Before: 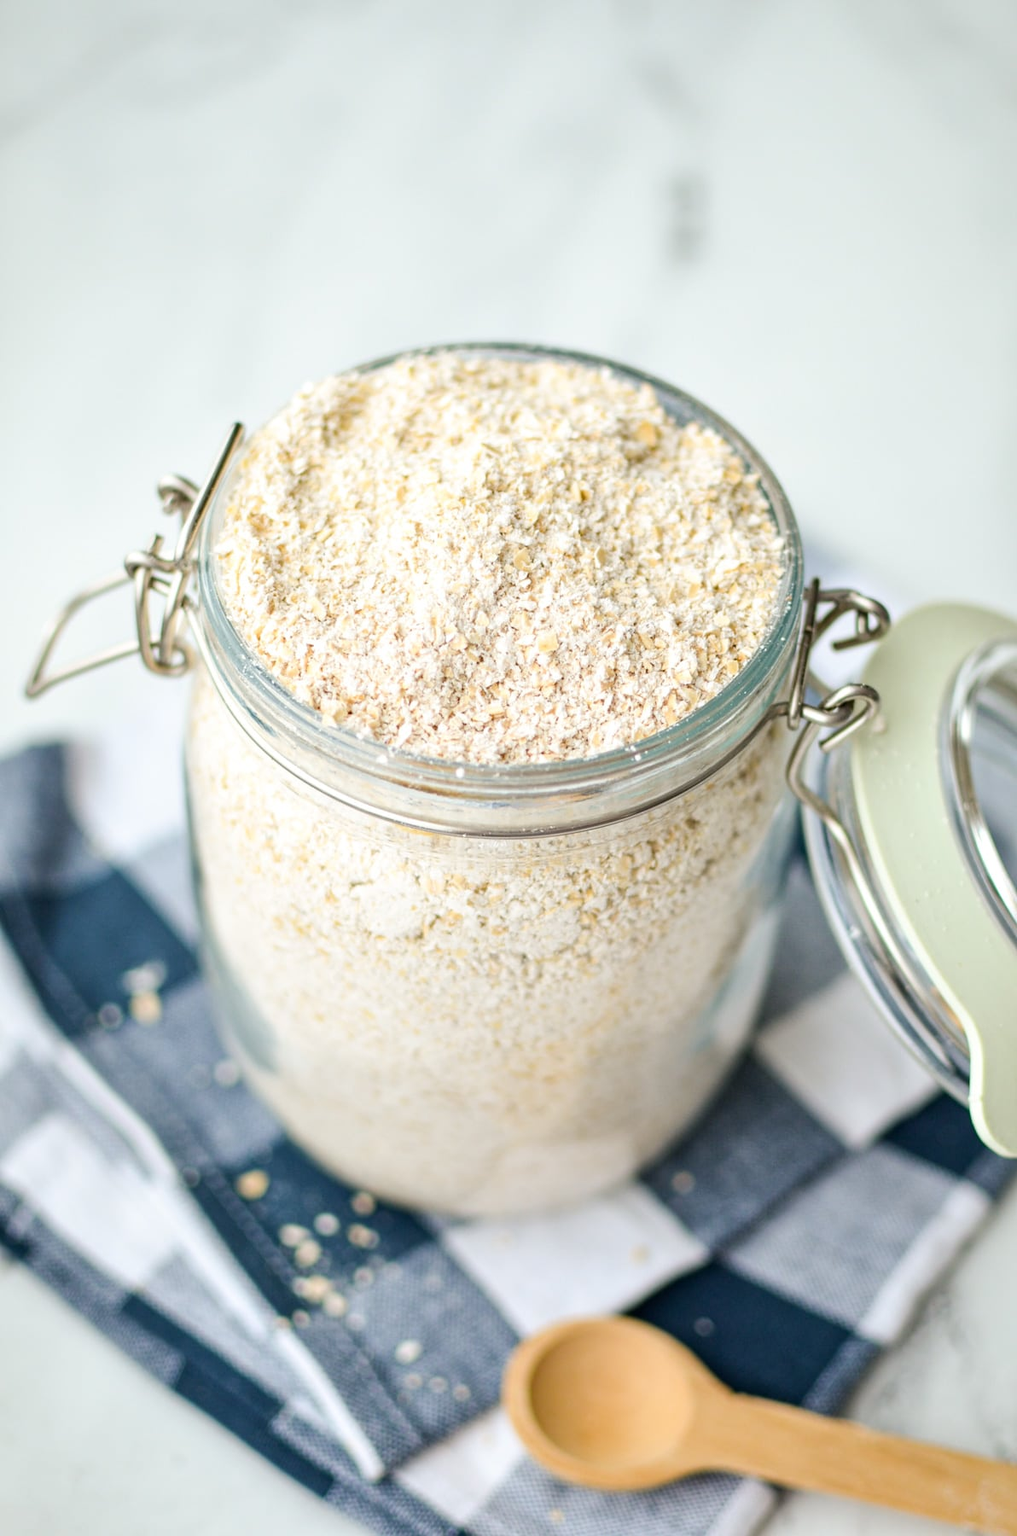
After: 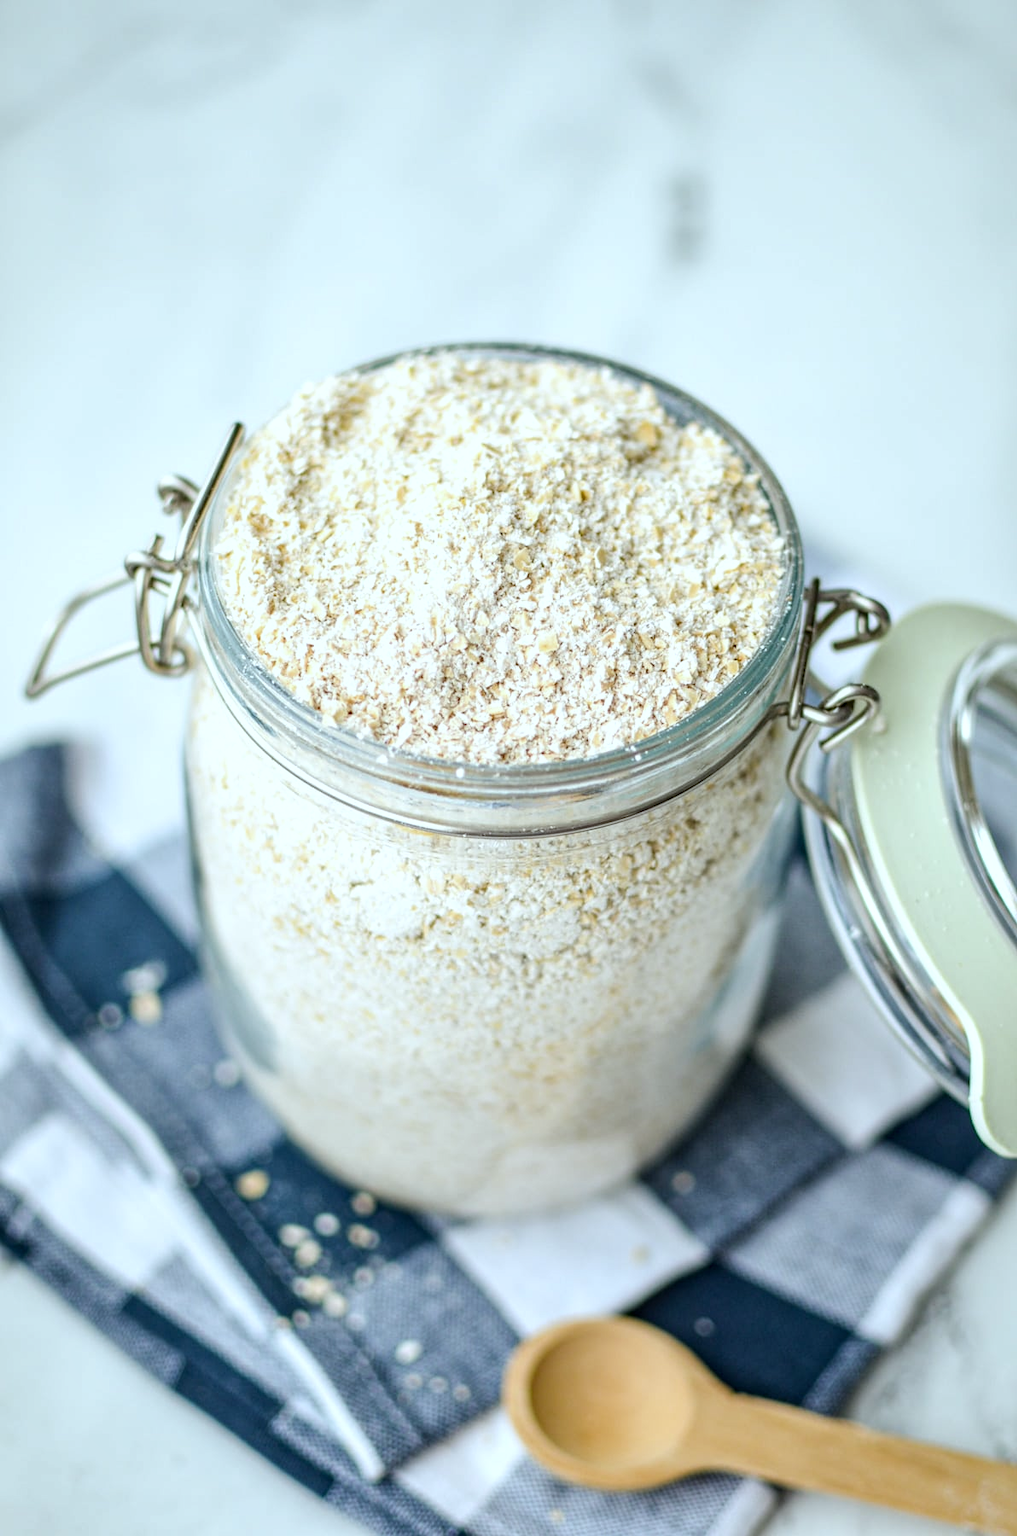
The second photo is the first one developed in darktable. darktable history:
local contrast: detail 130%
white balance: red 0.925, blue 1.046
